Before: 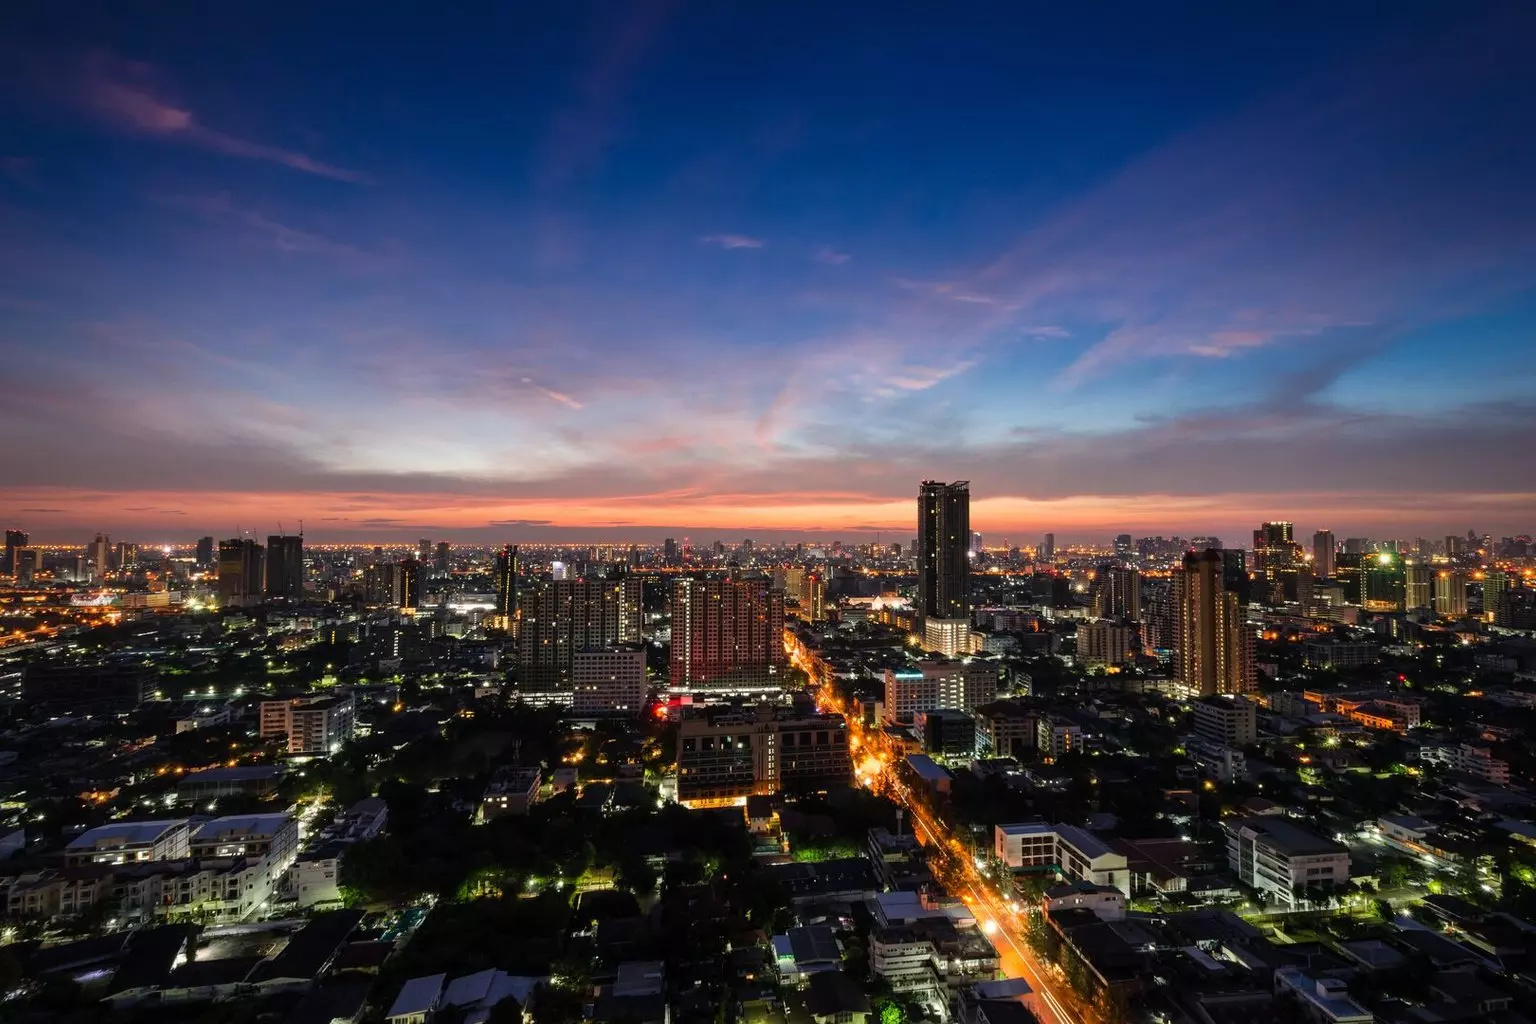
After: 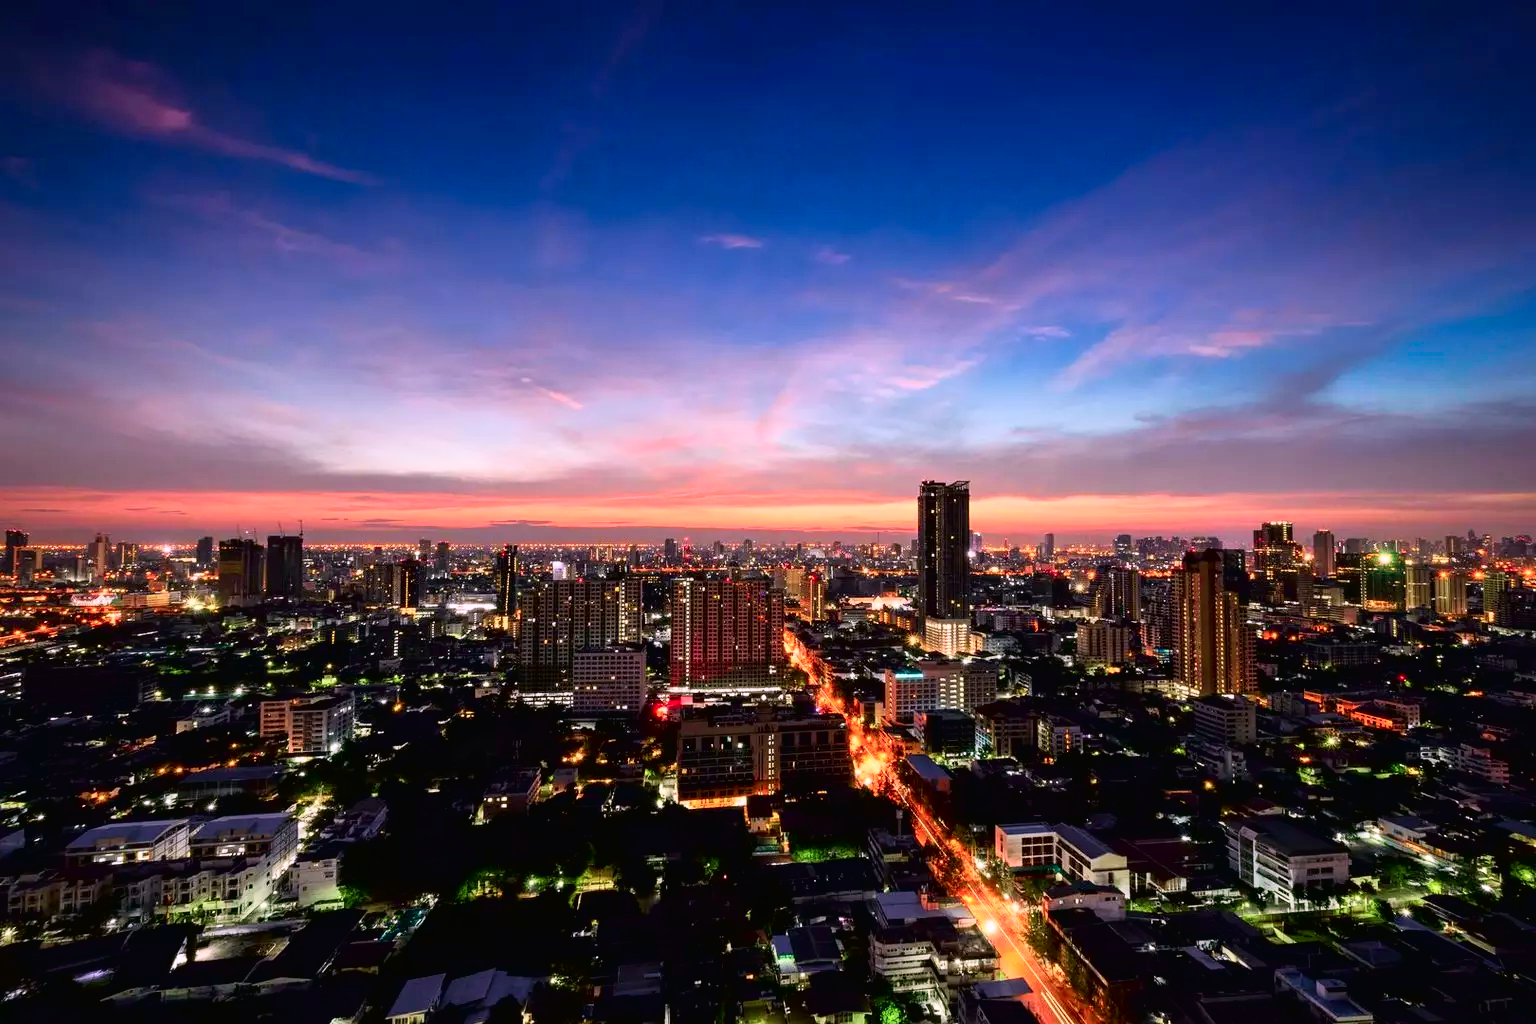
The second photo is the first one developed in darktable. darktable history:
white balance: red 1.05, blue 1.072
tone curve: curves: ch0 [(0, 0.013) (0.054, 0.018) (0.205, 0.191) (0.289, 0.292) (0.39, 0.424) (0.493, 0.551) (0.647, 0.752) (0.796, 0.887) (1, 0.998)]; ch1 [(0, 0) (0.371, 0.339) (0.477, 0.452) (0.494, 0.495) (0.501, 0.501) (0.51, 0.516) (0.54, 0.557) (0.572, 0.605) (0.625, 0.687) (0.774, 0.841) (1, 1)]; ch2 [(0, 0) (0.32, 0.281) (0.403, 0.399) (0.441, 0.428) (0.47, 0.469) (0.498, 0.496) (0.524, 0.543) (0.551, 0.579) (0.633, 0.665) (0.7, 0.711) (1, 1)], color space Lab, independent channels, preserve colors none
